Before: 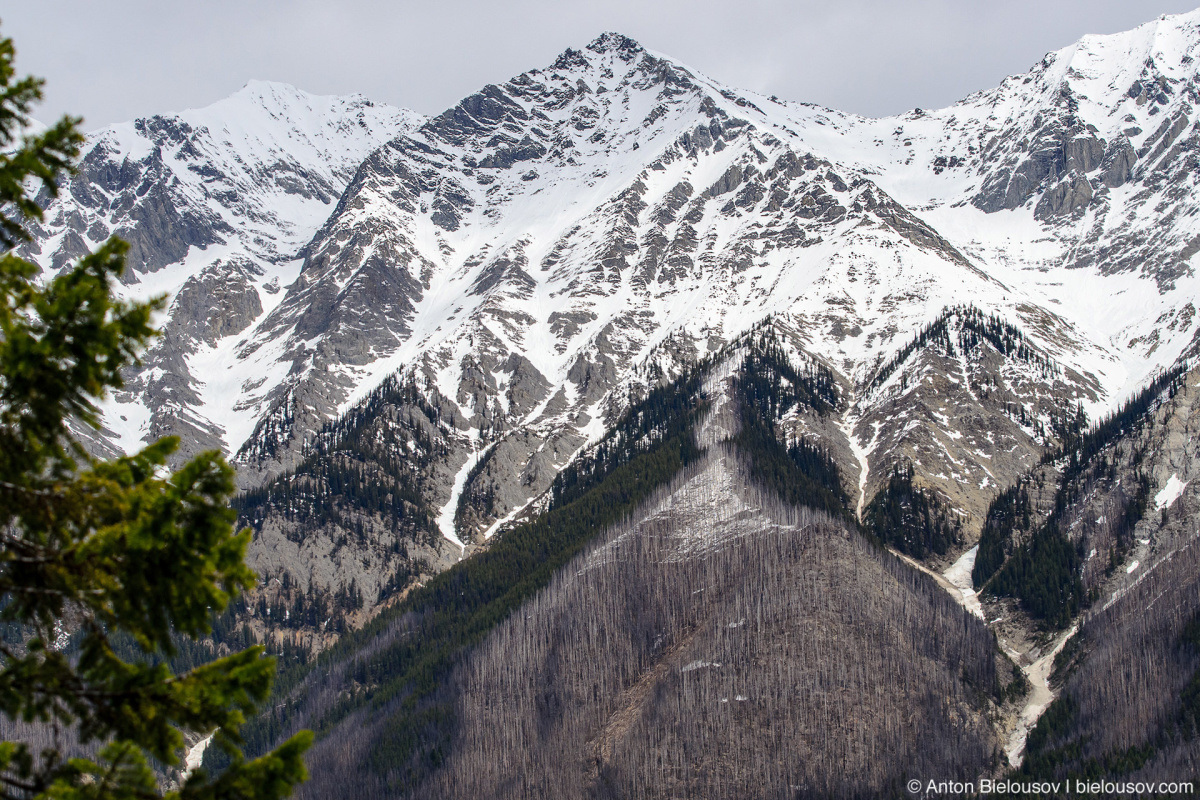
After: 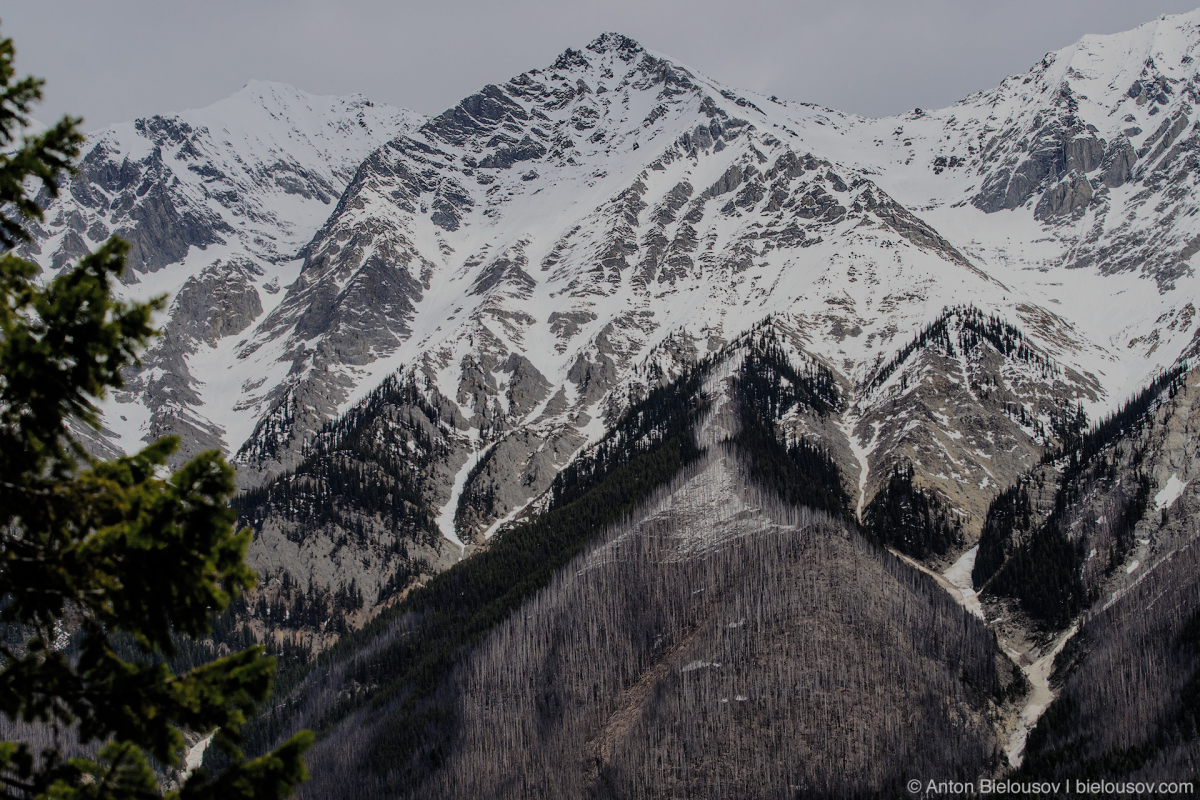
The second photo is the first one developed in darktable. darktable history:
exposure: black level correction 0, exposure -0.686 EV, compensate highlight preservation false
filmic rgb: black relative exposure -7.65 EV, white relative exposure 4.56 EV, hardness 3.61, color science v4 (2020)
